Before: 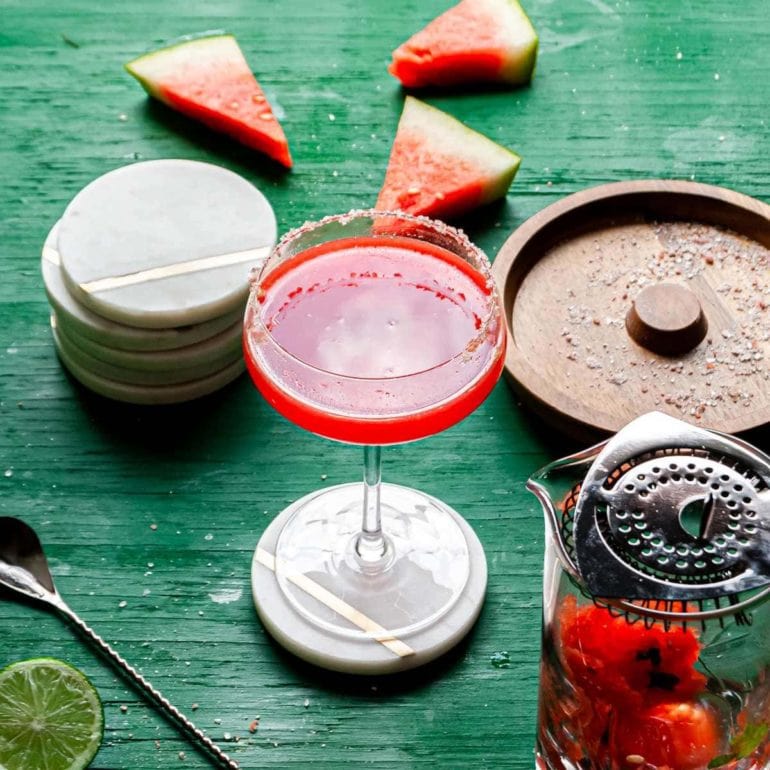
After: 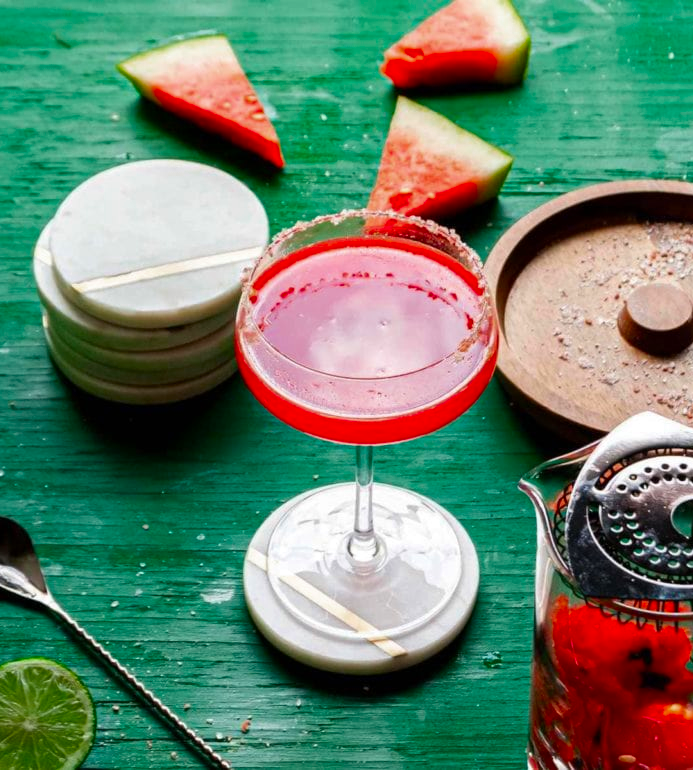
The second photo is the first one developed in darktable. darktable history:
color zones: curves: ch0 [(0, 0.425) (0.143, 0.422) (0.286, 0.42) (0.429, 0.419) (0.571, 0.419) (0.714, 0.42) (0.857, 0.422) (1, 0.425)]; ch1 [(0, 0.666) (0.143, 0.669) (0.286, 0.671) (0.429, 0.67) (0.571, 0.67) (0.714, 0.67) (0.857, 0.67) (1, 0.666)]
crop and rotate: left 1.088%, right 8.807%
